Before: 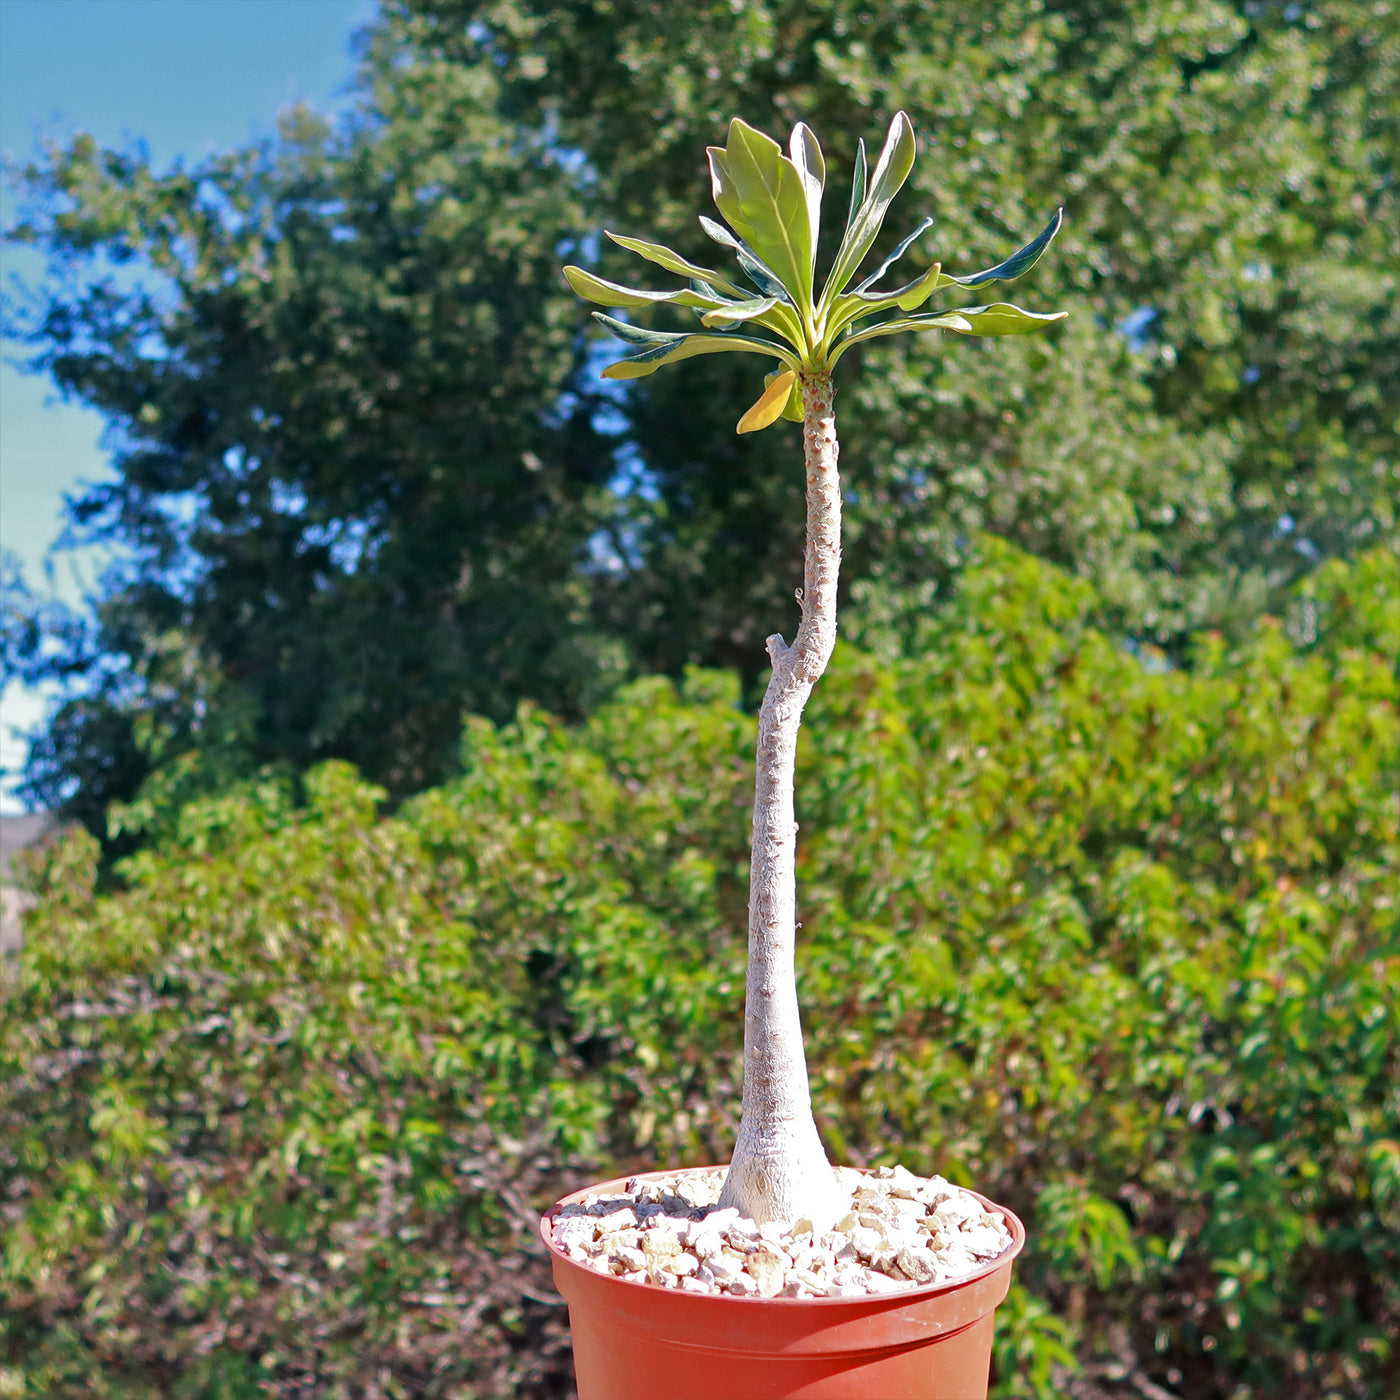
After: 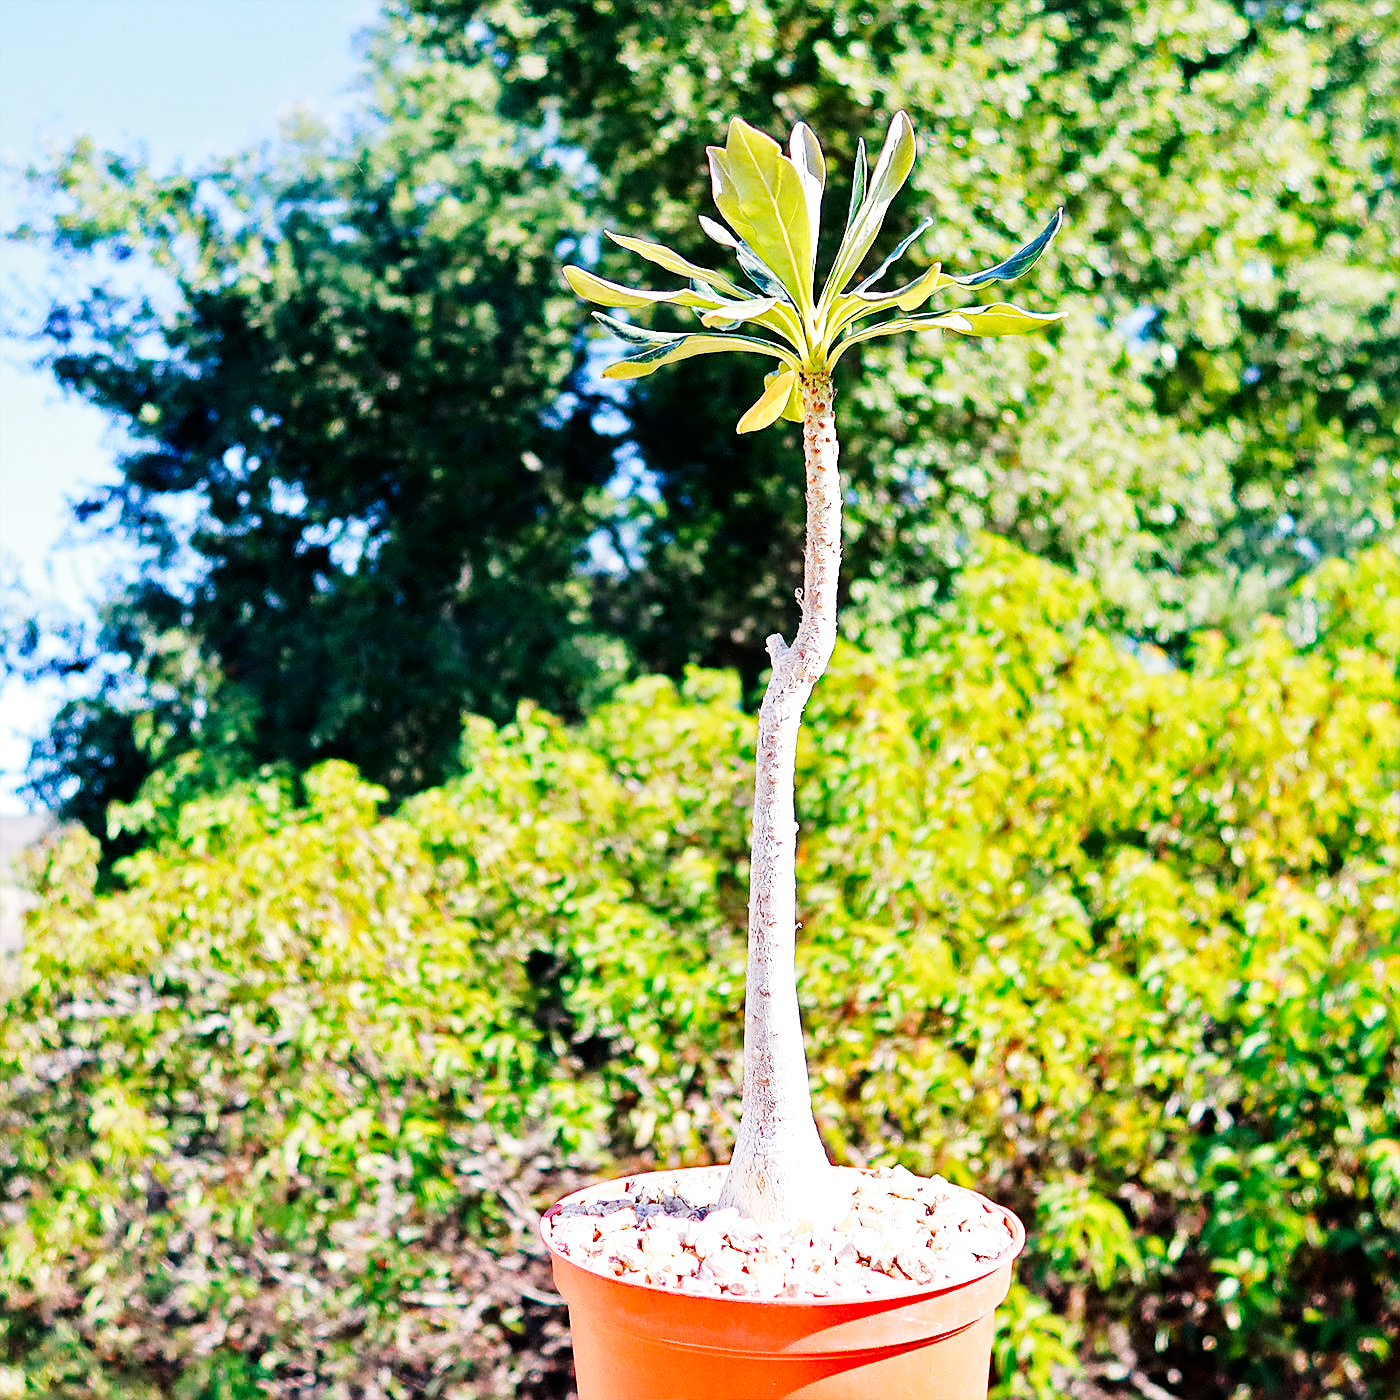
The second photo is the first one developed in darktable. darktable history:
sharpen: on, module defaults
tone equalizer: -8 EV -0.392 EV, -7 EV -0.374 EV, -6 EV -0.349 EV, -5 EV -0.188 EV, -3 EV 0.213 EV, -2 EV 0.319 EV, -1 EV 0.386 EV, +0 EV 0.394 EV, mask exposure compensation -0.502 EV
tone curve: curves: ch0 [(0, 0) (0.004, 0) (0.133, 0.071) (0.325, 0.456) (0.832, 0.957) (1, 1)], preserve colors none
